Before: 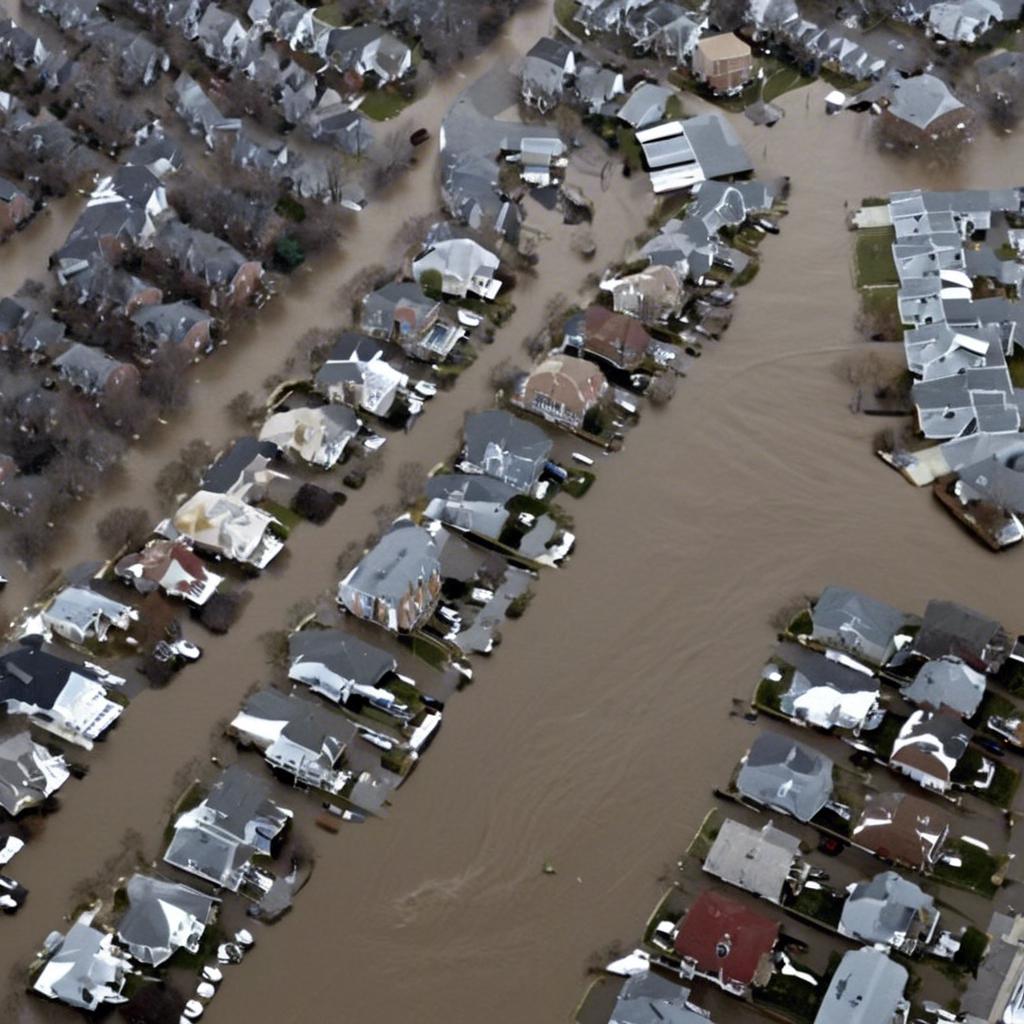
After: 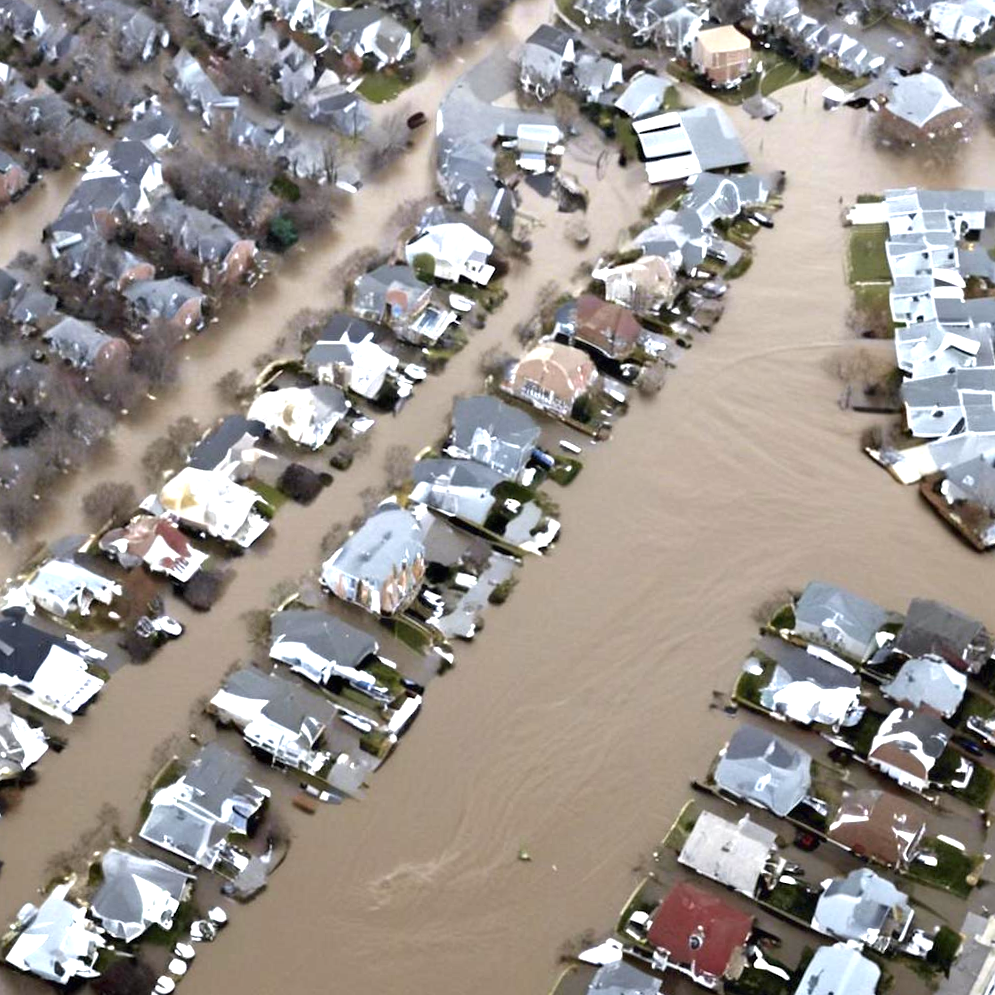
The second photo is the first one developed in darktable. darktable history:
crop and rotate: angle -1.69°
exposure: black level correction 0, exposure 1.3 EV, compensate exposure bias true, compensate highlight preservation false
